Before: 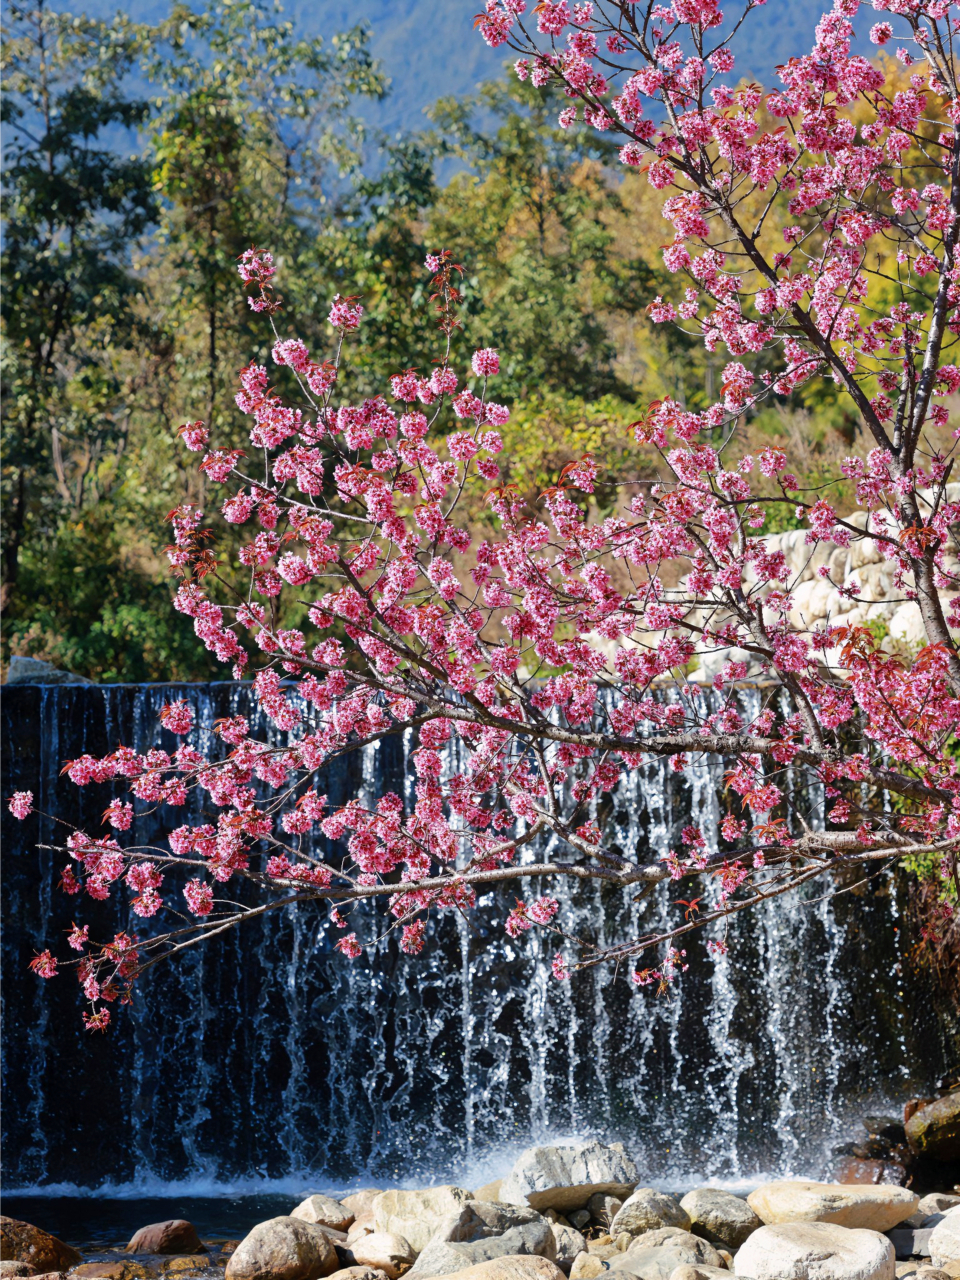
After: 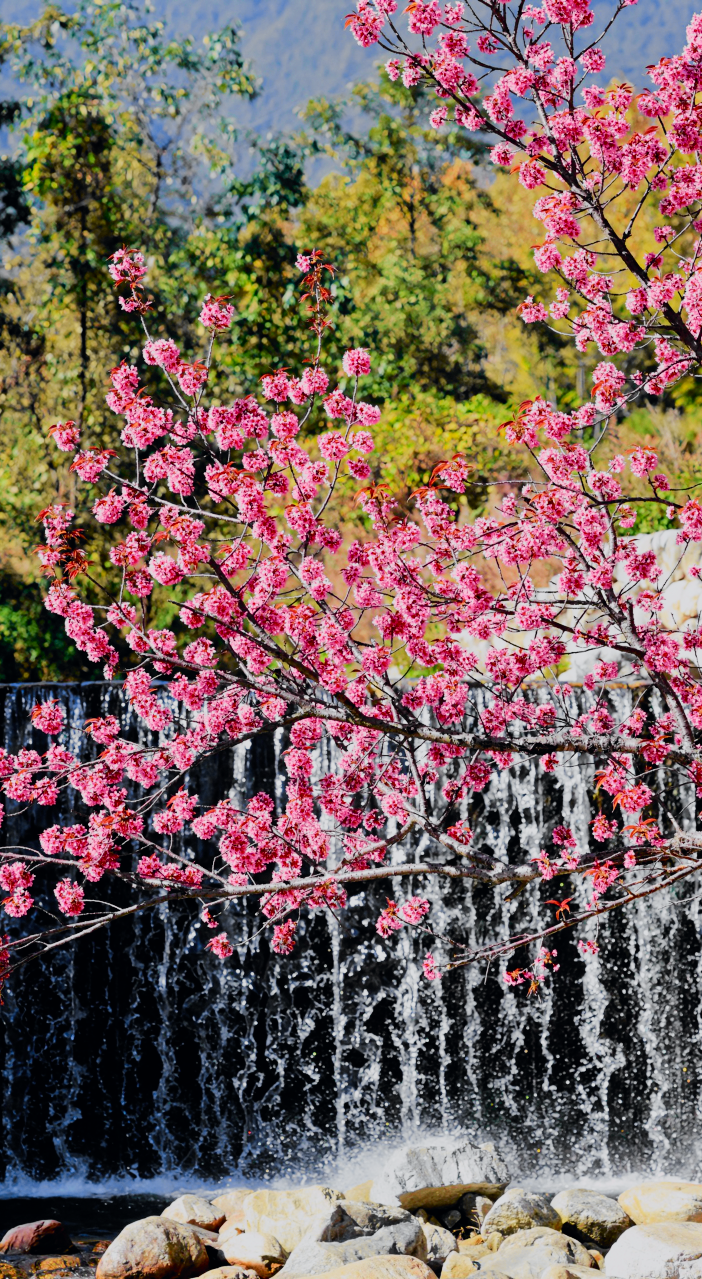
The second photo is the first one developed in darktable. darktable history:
crop: left 13.539%, top 0%, right 13.316%
filmic rgb: black relative exposure -7.31 EV, white relative exposure 5.07 EV, hardness 3.22
tone equalizer: edges refinement/feathering 500, mask exposure compensation -1.57 EV, preserve details no
tone curve: curves: ch0 [(0, 0) (0.071, 0.047) (0.266, 0.26) (0.491, 0.552) (0.753, 0.818) (1, 0.983)]; ch1 [(0, 0) (0.346, 0.307) (0.408, 0.369) (0.463, 0.443) (0.482, 0.493) (0.502, 0.5) (0.517, 0.518) (0.546, 0.587) (0.588, 0.643) (0.651, 0.709) (1, 1)]; ch2 [(0, 0) (0.346, 0.34) (0.434, 0.46) (0.485, 0.494) (0.5, 0.494) (0.517, 0.503) (0.535, 0.545) (0.583, 0.634) (0.625, 0.686) (1, 1)], color space Lab, independent channels, preserve colors none
